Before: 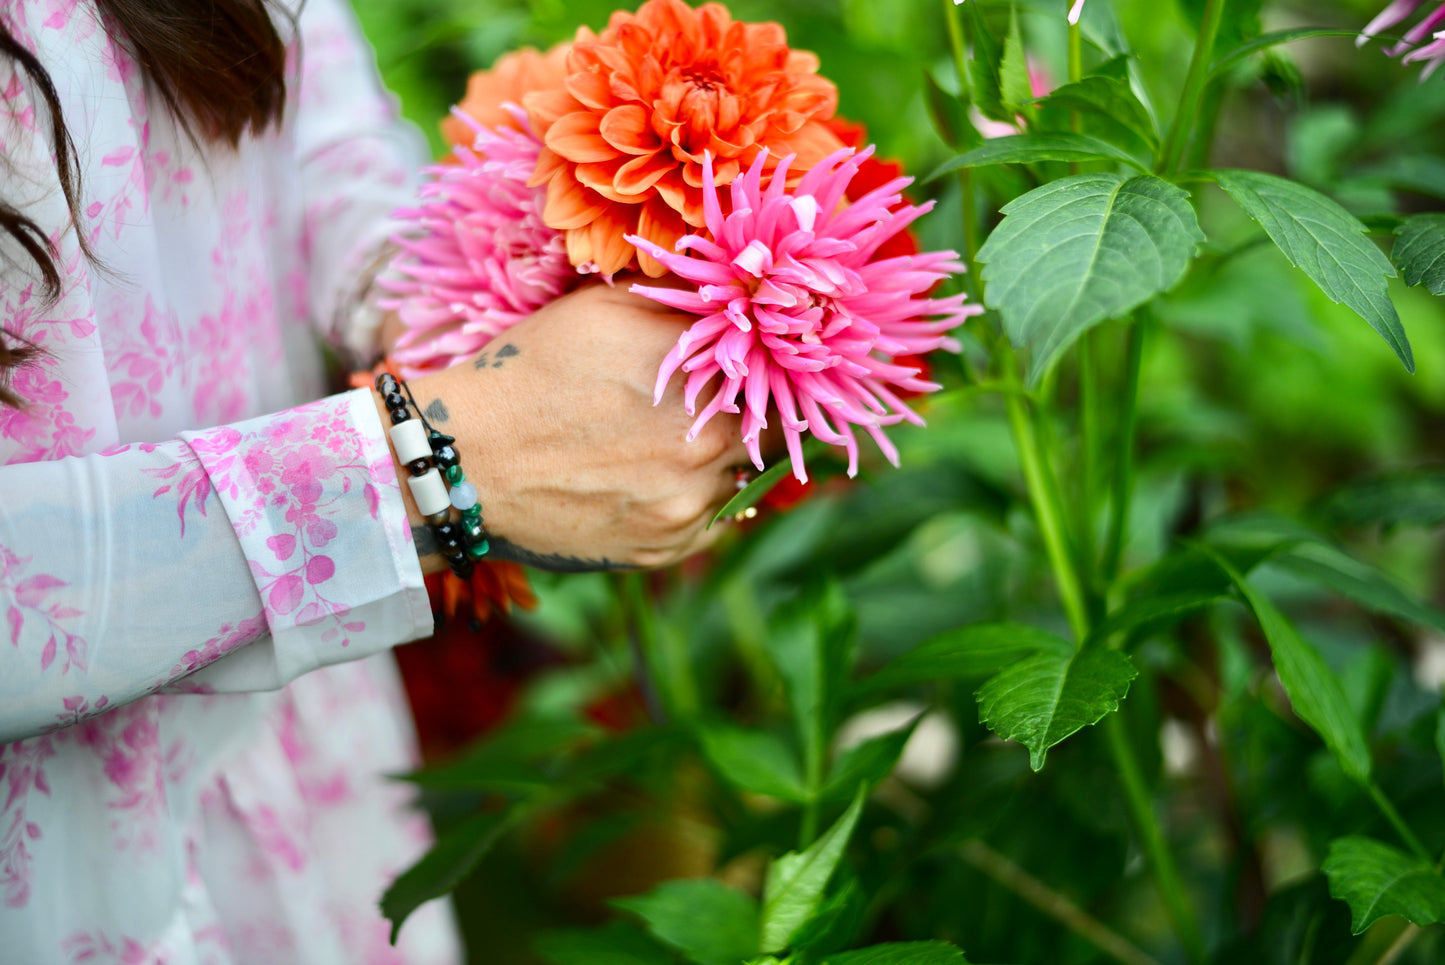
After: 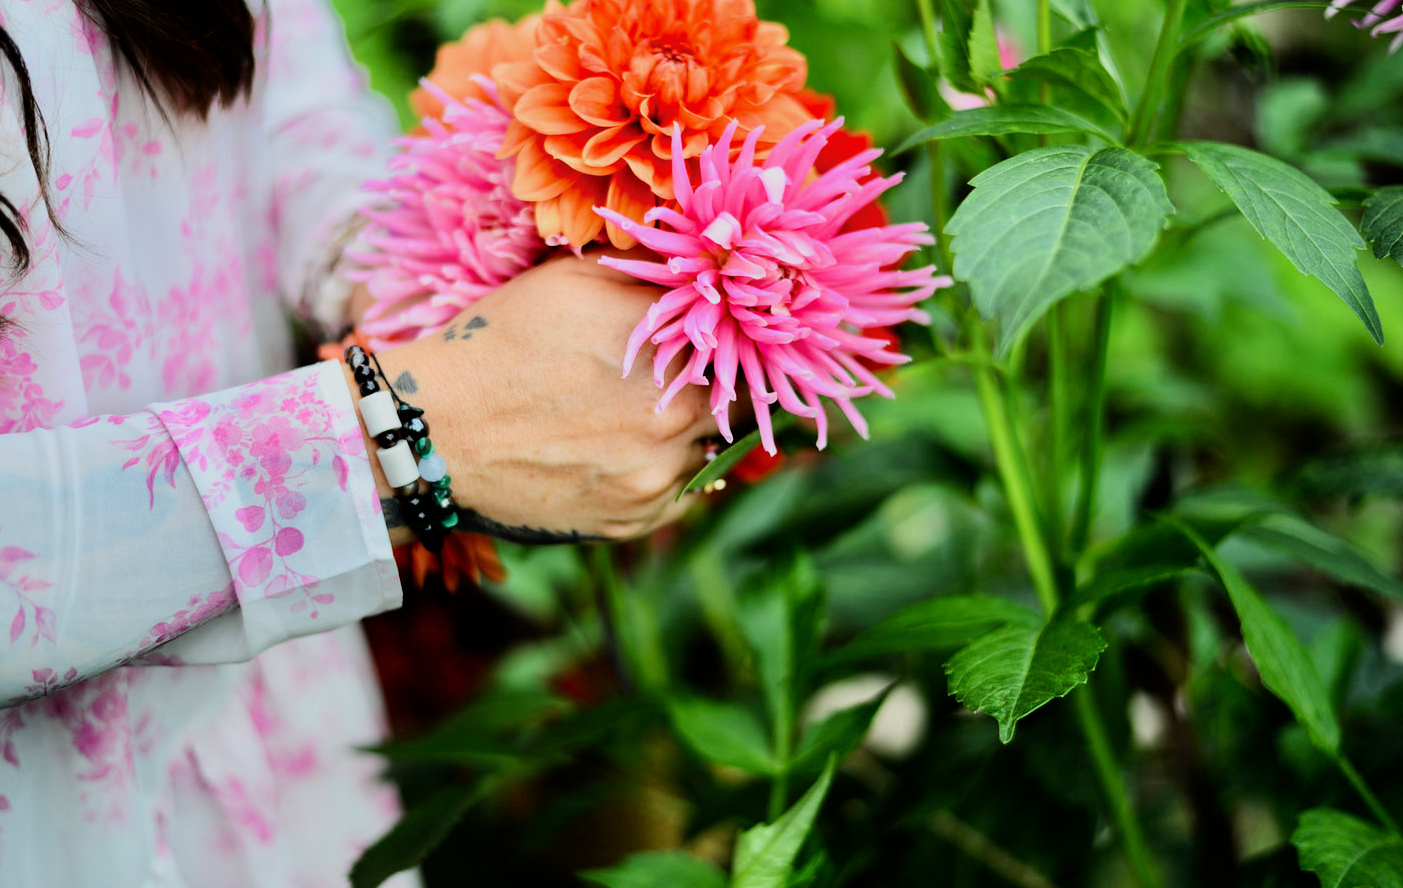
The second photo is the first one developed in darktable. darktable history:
crop: left 2.156%, top 2.997%, right 0.732%, bottom 4.924%
filmic rgb: black relative exposure -7.49 EV, white relative exposure 4.99 EV, hardness 3.32, contrast 1.298, color science v6 (2022)
